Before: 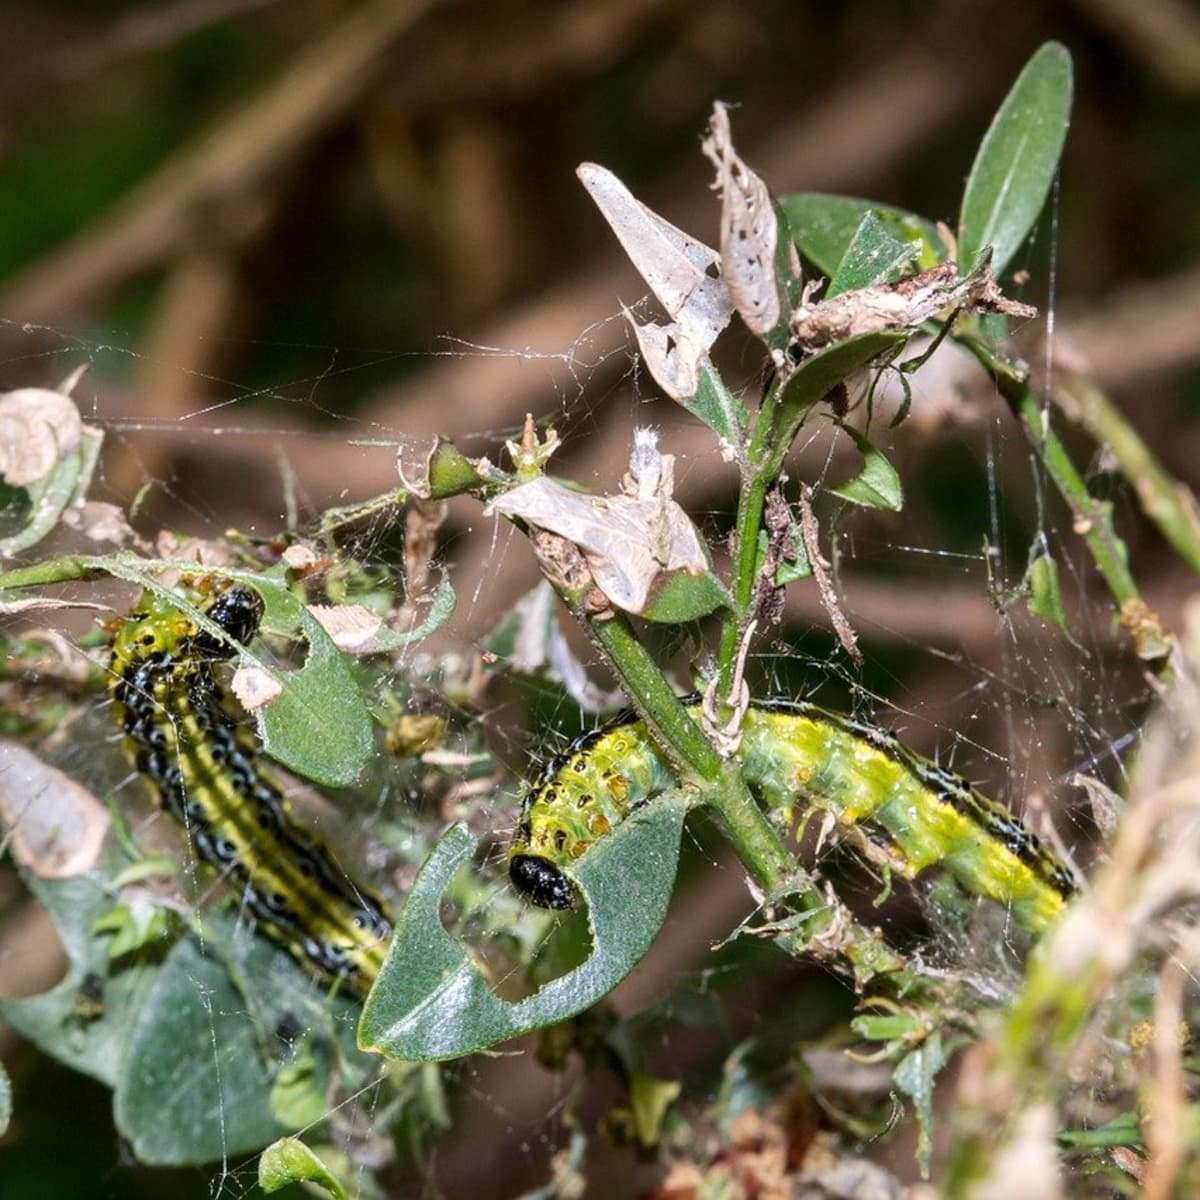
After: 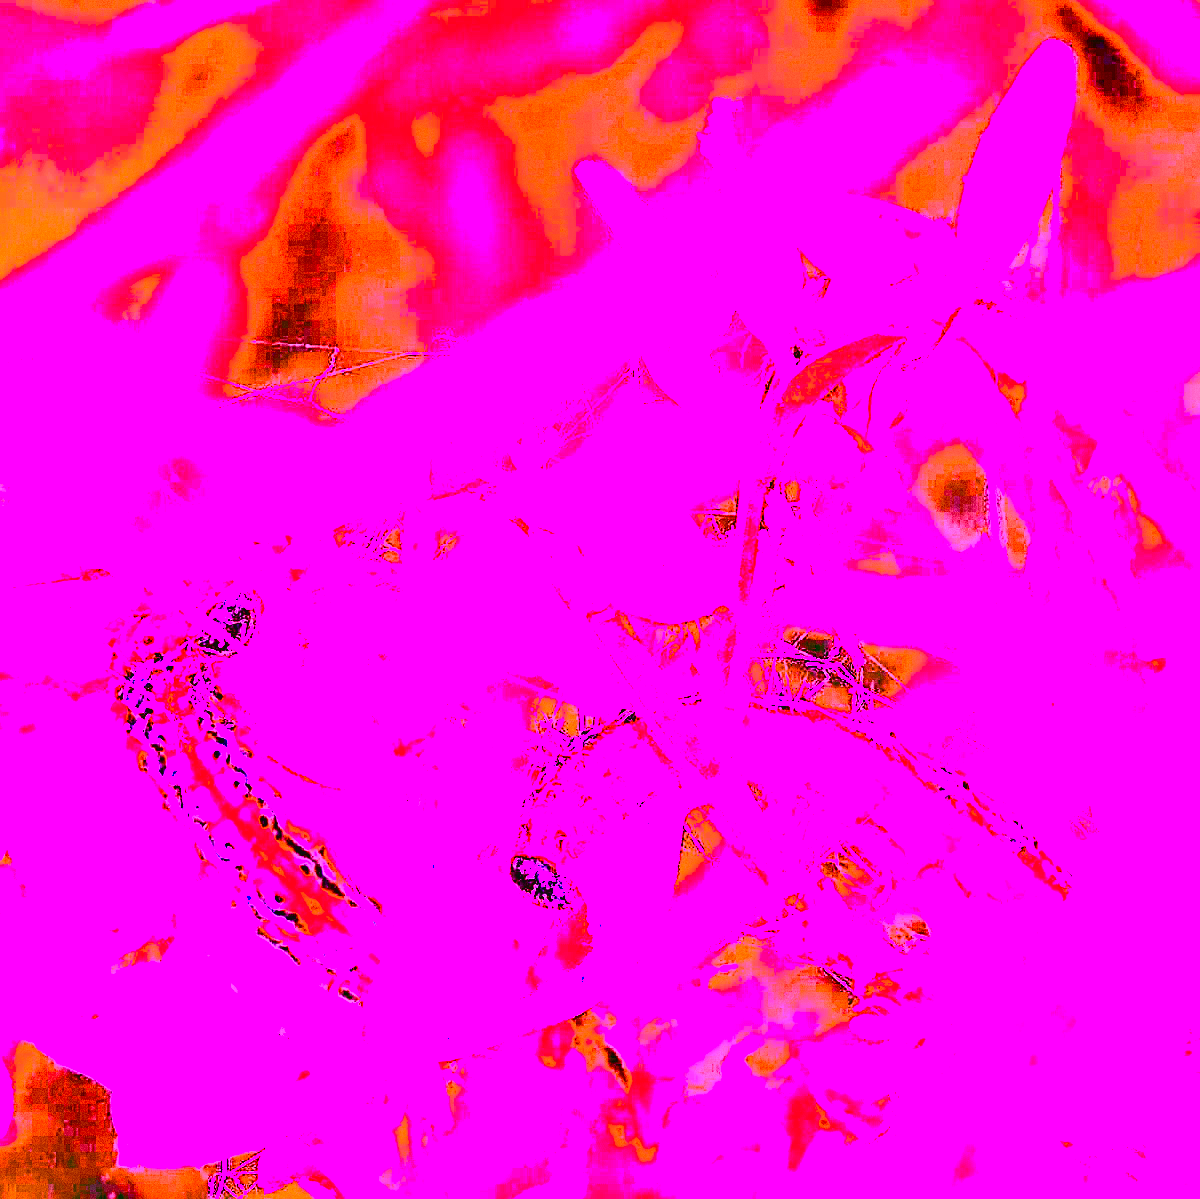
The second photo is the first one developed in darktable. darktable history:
crop: bottom 0.071%
white balance: red 8, blue 8
grain: coarseness 0.09 ISO, strength 40%
color balance rgb: perceptual saturation grading › global saturation 20%, perceptual saturation grading › highlights -25%, perceptual saturation grading › shadows 50%
exposure: black level correction 0, exposure 1.975 EV, compensate exposure bias true, compensate highlight preservation false
sharpen: on, module defaults
tone curve: curves: ch0 [(0, 0.036) (0.037, 0.042) (0.167, 0.143) (0.433, 0.502) (0.531, 0.637) (0.696, 0.825) (0.856, 0.92) (1, 0.98)]; ch1 [(0, 0) (0.424, 0.383) (0.482, 0.459) (0.501, 0.5) (0.522, 0.526) (0.559, 0.563) (0.604, 0.646) (0.715, 0.729) (1, 1)]; ch2 [(0, 0) (0.369, 0.388) (0.45, 0.48) (0.499, 0.502) (0.504, 0.504) (0.512, 0.526) (0.581, 0.595) (0.708, 0.786) (1, 1)], color space Lab, independent channels, preserve colors none
